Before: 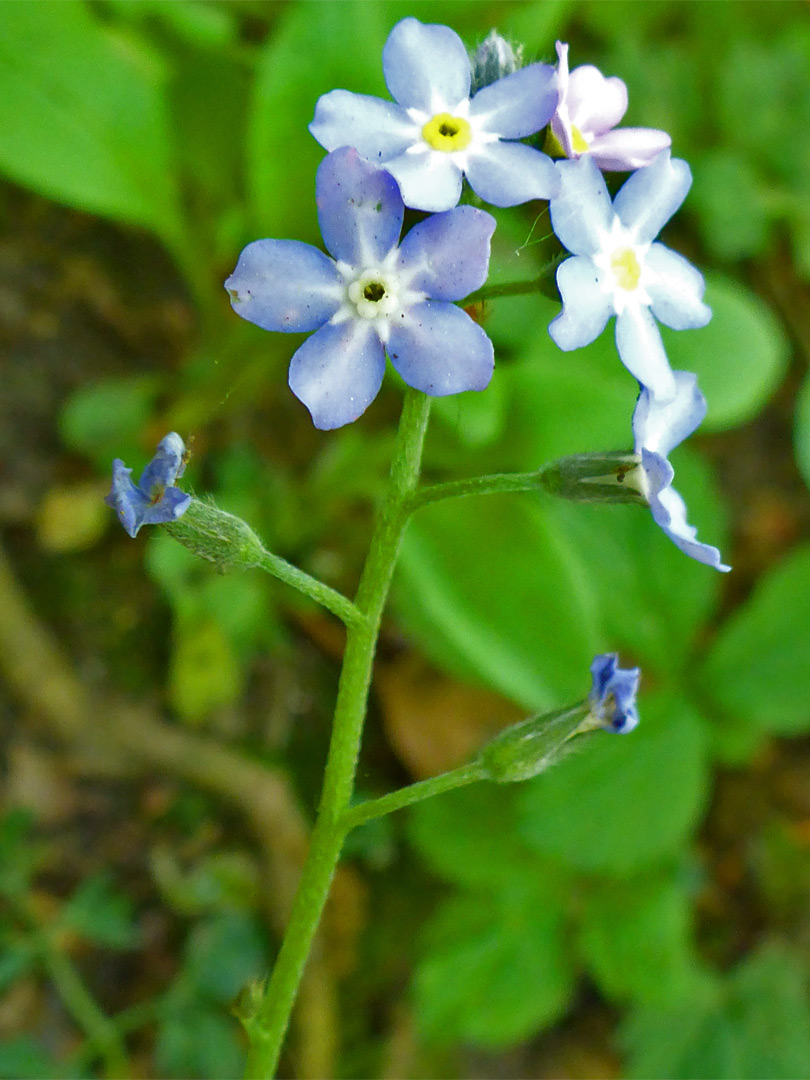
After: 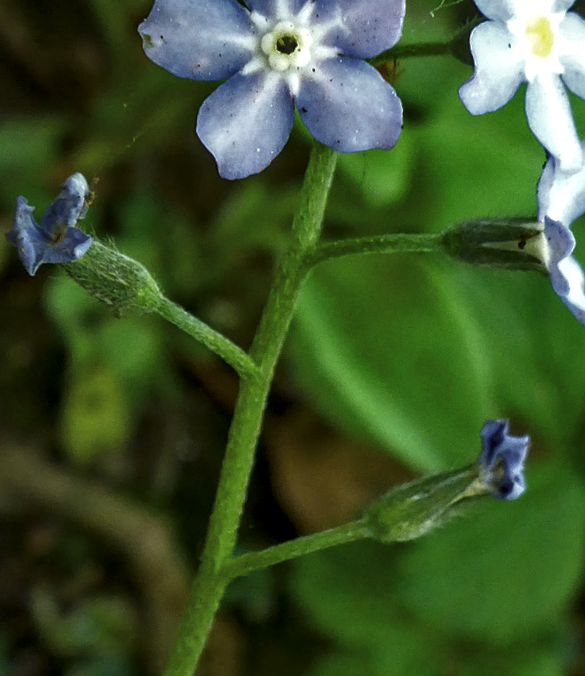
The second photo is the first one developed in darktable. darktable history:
crop and rotate: angle -3.37°, left 9.79%, top 20.73%, right 12.42%, bottom 11.82%
local contrast: on, module defaults
exposure: exposure 0.131 EV, compensate highlight preservation false
levels: levels [0, 0.618, 1]
